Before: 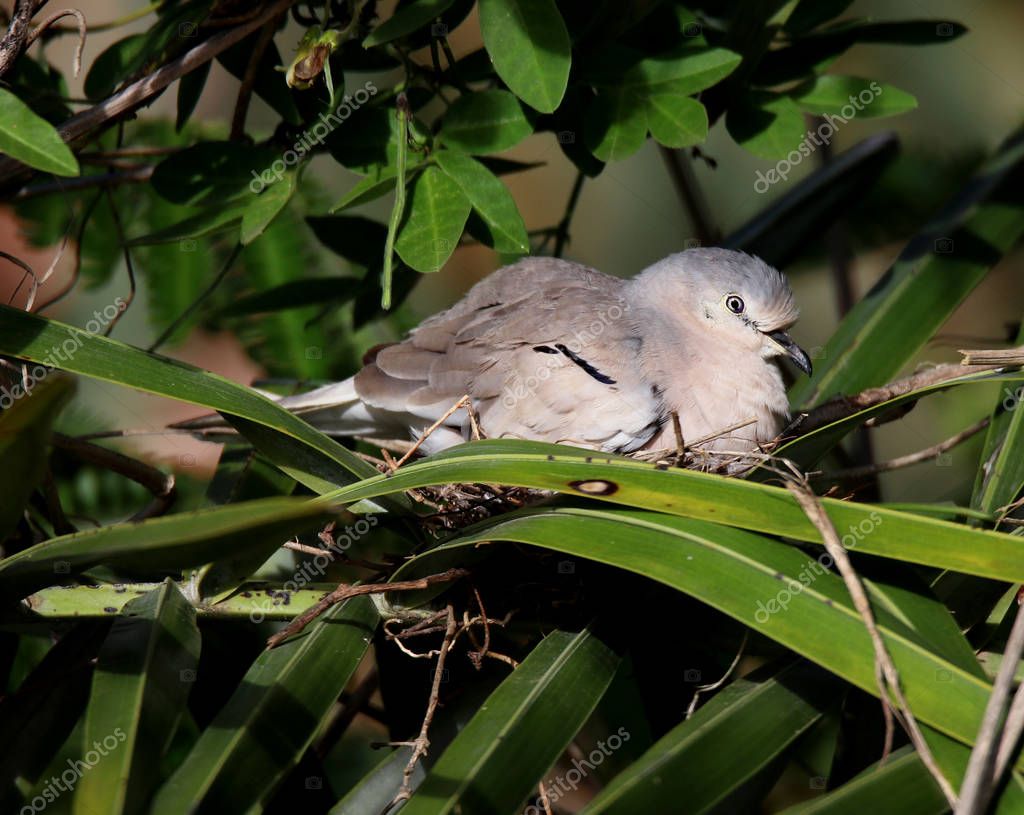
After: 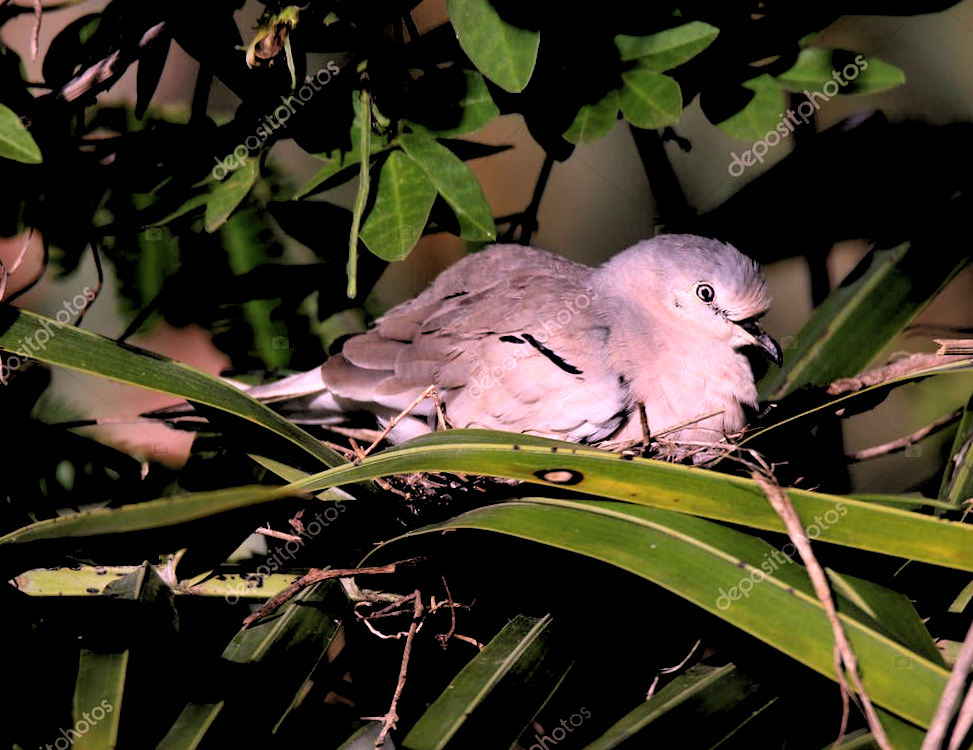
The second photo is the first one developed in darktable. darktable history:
rotate and perspective: rotation 0.074°, lens shift (vertical) 0.096, lens shift (horizontal) -0.041, crop left 0.043, crop right 0.952, crop top 0.024, crop bottom 0.979
color balance rgb: perceptual saturation grading › global saturation 25%, global vibrance 20%
crop and rotate: top 2.479%, bottom 3.018%
tone equalizer: on, module defaults
color balance: input saturation 80.07%
rgb levels: levels [[0.034, 0.472, 0.904], [0, 0.5, 1], [0, 0.5, 1]]
white balance: red 1.188, blue 1.11
shadows and highlights: shadows 24.5, highlights -78.15, soften with gaussian
